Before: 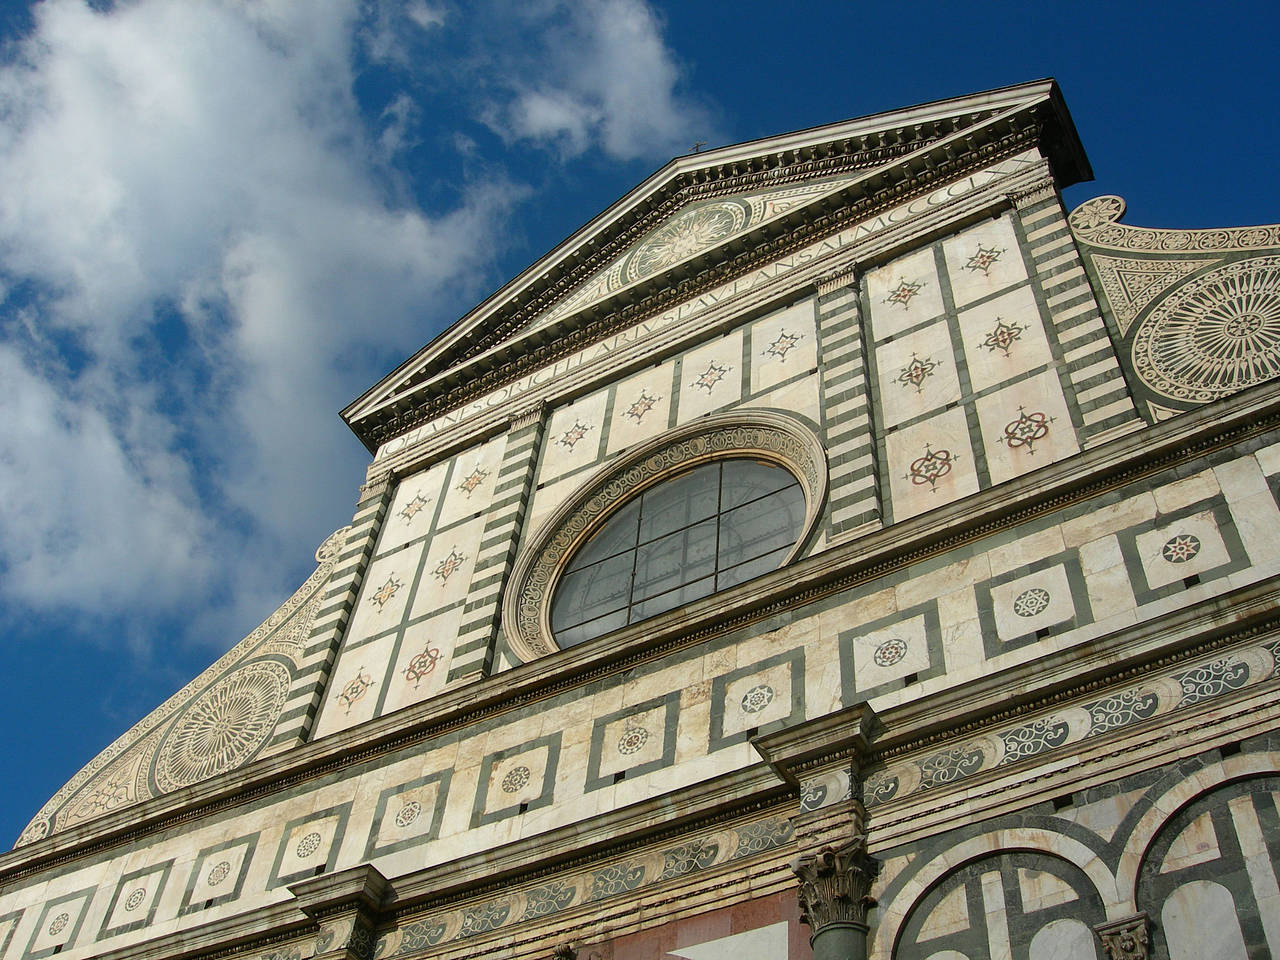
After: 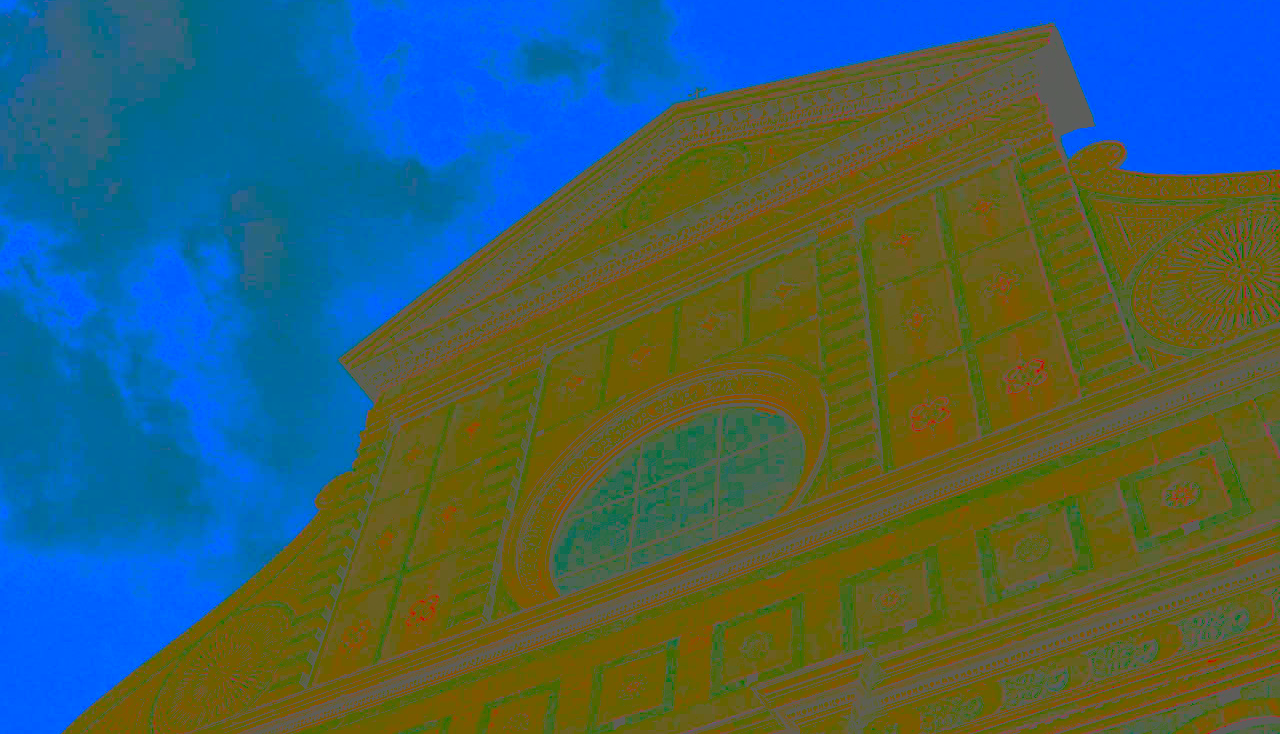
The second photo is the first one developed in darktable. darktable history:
exposure: exposure -0.04 EV, compensate highlight preservation false
base curve: curves: ch0 [(0, 0) (0.073, 0.04) (0.157, 0.139) (0.492, 0.492) (0.758, 0.758) (1, 1)], preserve colors none
color balance rgb: shadows lift › hue 85.13°, linear chroma grading › global chroma 22.688%, perceptual saturation grading › global saturation 31.122%, global vibrance 31.697%
contrast brightness saturation: contrast -0.989, brightness -0.161, saturation 0.735
haze removal: adaptive false
sharpen: amount 1.007
velvia: on, module defaults
crop: top 5.723%, bottom 17.778%
